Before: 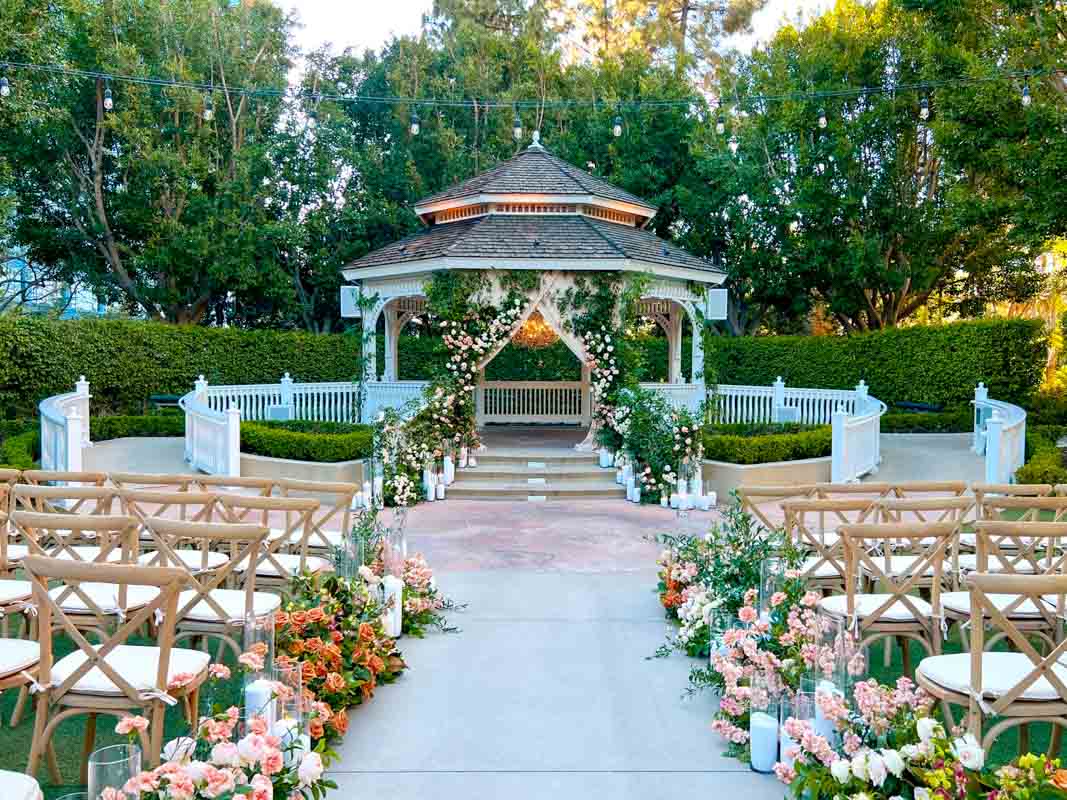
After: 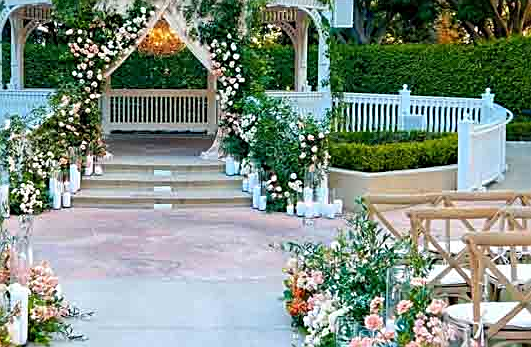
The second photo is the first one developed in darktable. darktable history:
sharpen: on, module defaults
crop: left 35.133%, top 36.619%, right 15.098%, bottom 19.94%
